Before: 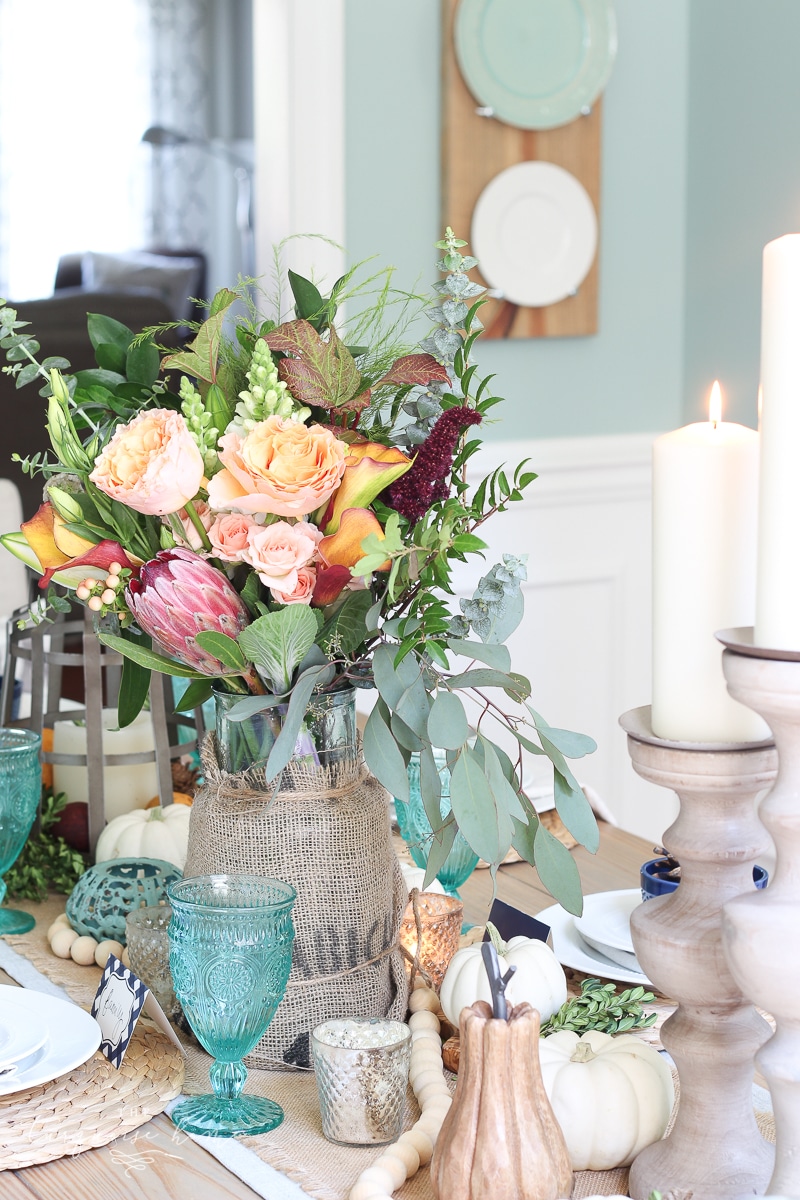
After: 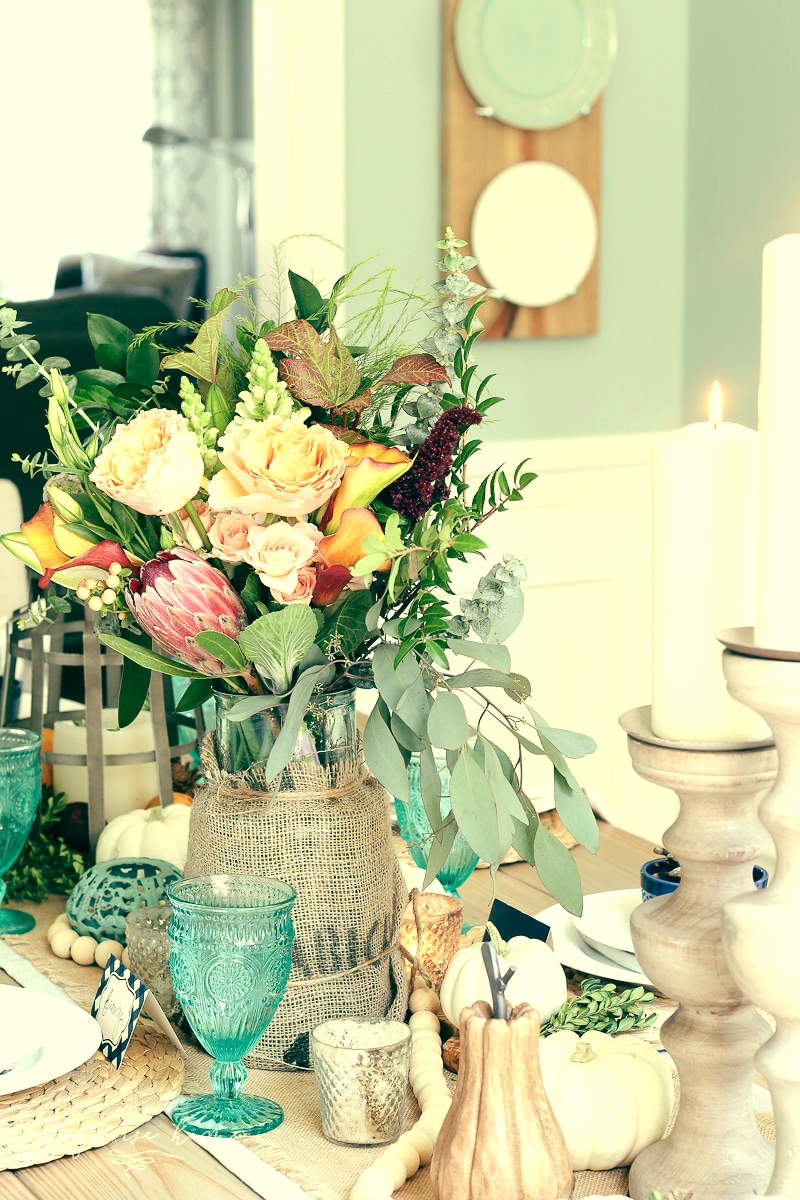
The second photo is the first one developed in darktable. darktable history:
tone equalizer: -8 EV -0.417 EV, -7 EV -0.389 EV, -6 EV -0.333 EV, -5 EV -0.222 EV, -3 EV 0.222 EV, -2 EV 0.333 EV, -1 EV 0.389 EV, +0 EV 0.417 EV, edges refinement/feathering 500, mask exposure compensation -1.57 EV, preserve details no
color balance: mode lift, gamma, gain (sRGB), lift [1, 0.69, 1, 1], gamma [1, 1.482, 1, 1], gain [1, 1, 1, 0.802]
